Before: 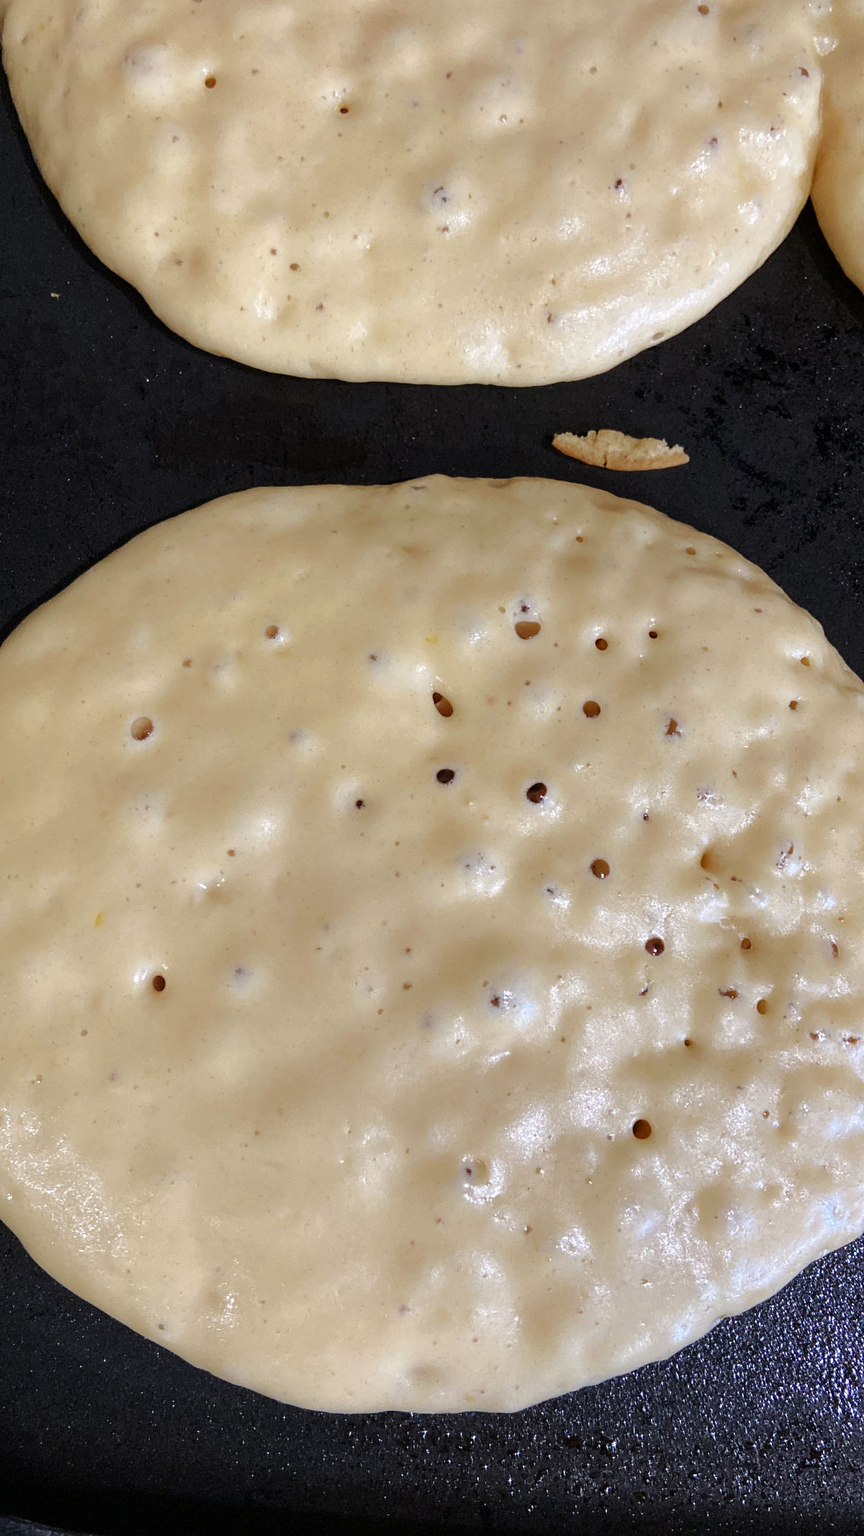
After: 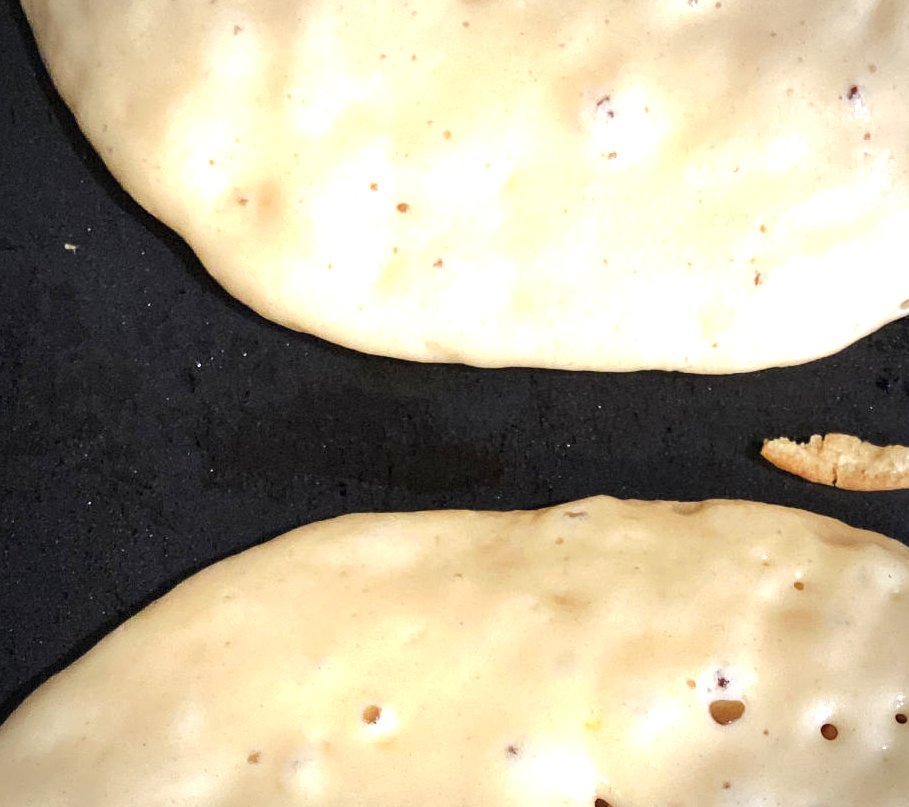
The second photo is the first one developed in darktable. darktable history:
exposure: black level correction 0, exposure 1.2 EV, compensate highlight preservation false
vignetting: brightness -0.421, saturation -0.191, automatic ratio true
crop: left 0.578%, top 7.646%, right 23.599%, bottom 54.474%
